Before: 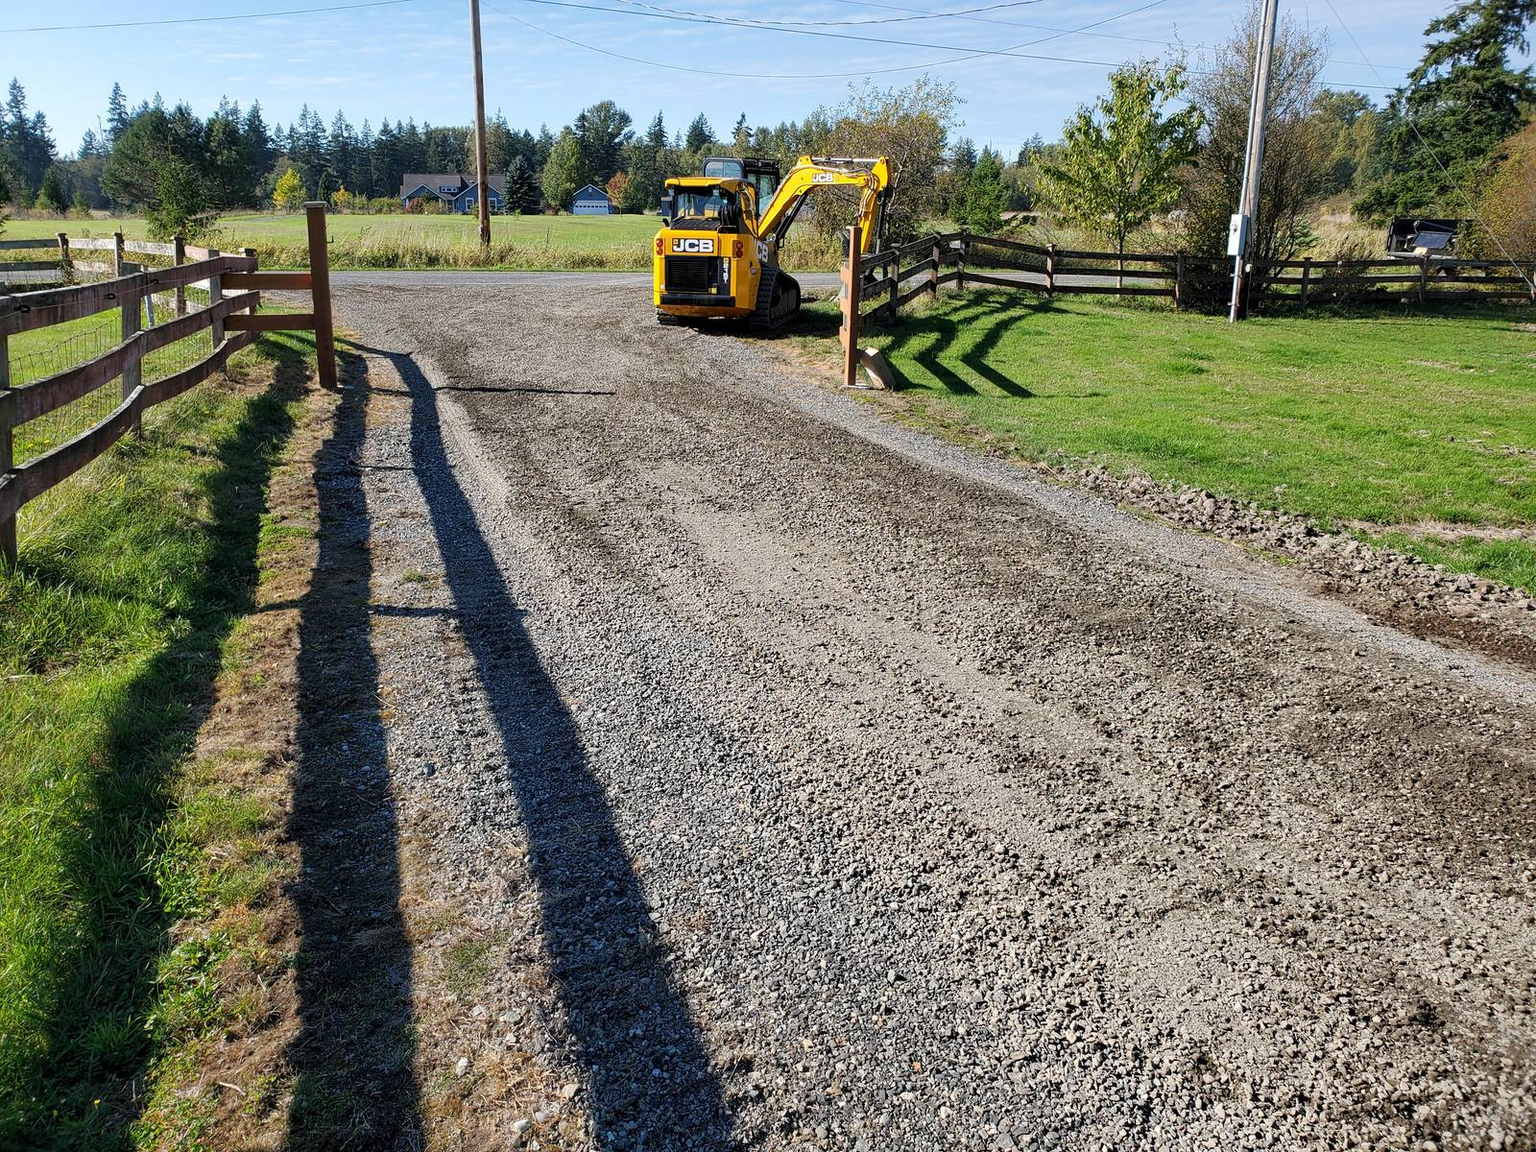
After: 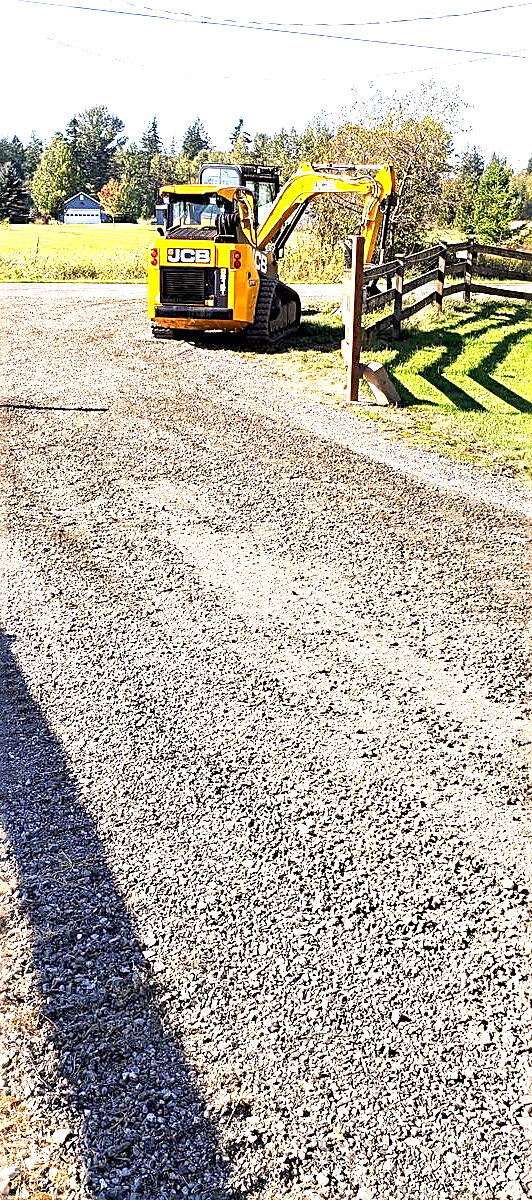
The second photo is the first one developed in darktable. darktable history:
sharpen: radius 2.676, amount 0.669
exposure: black level correction 0.001, exposure 1.719 EV, compensate exposure bias true, compensate highlight preservation false
color correction: highlights a* 11.96, highlights b* 11.58
crop: left 33.36%, right 33.36%
